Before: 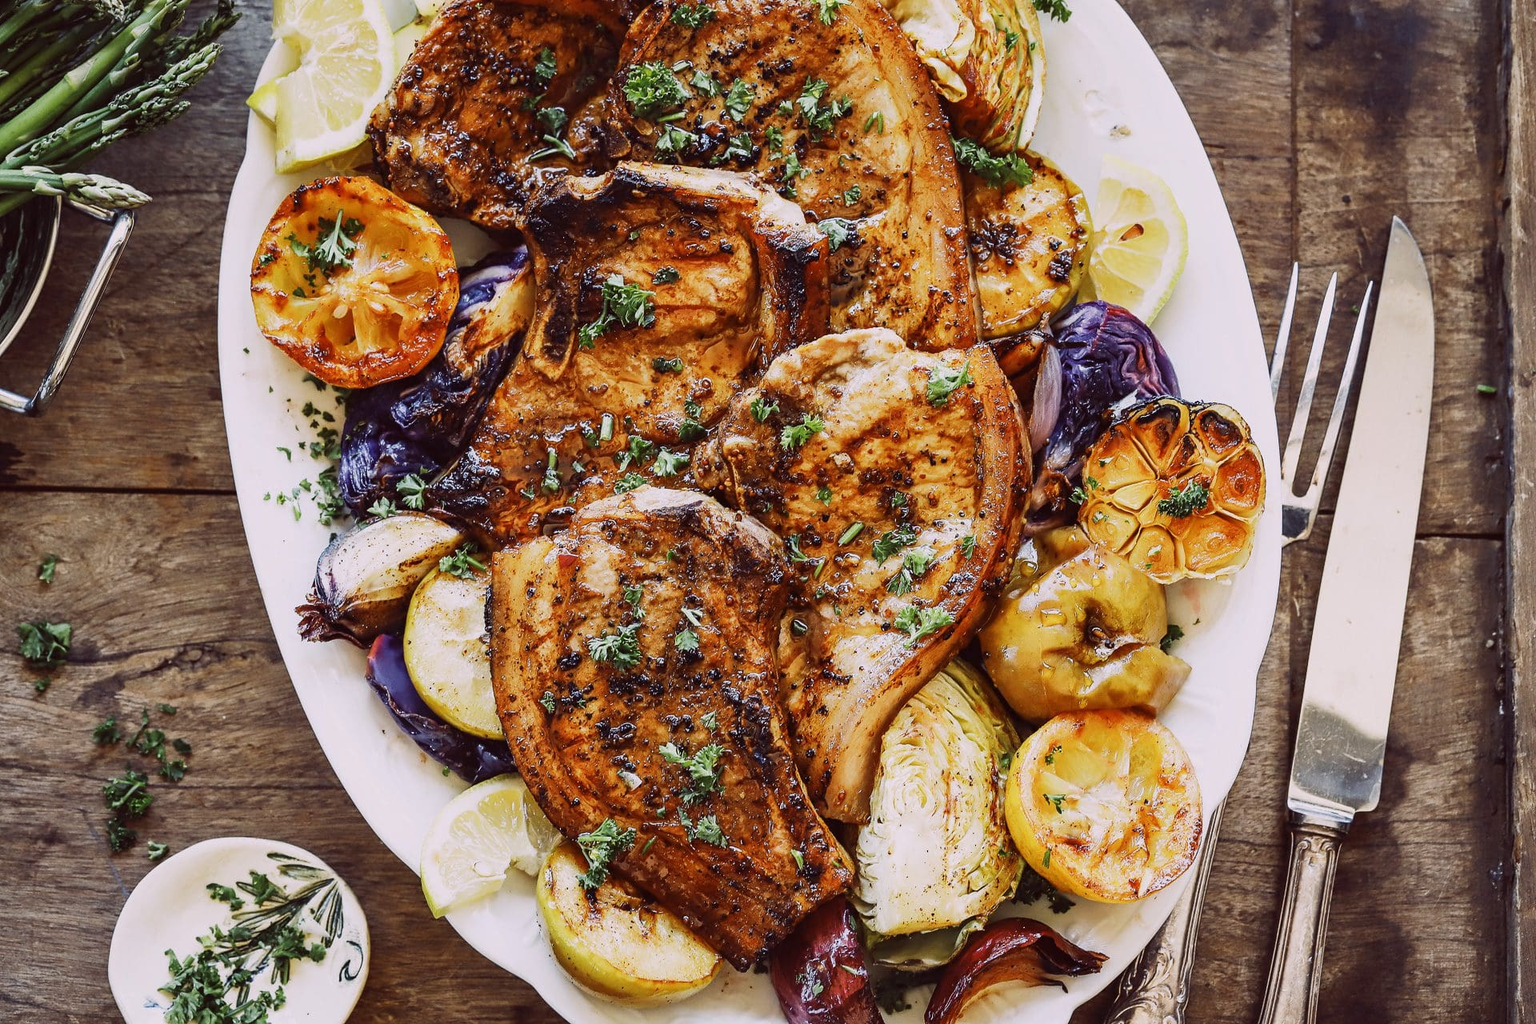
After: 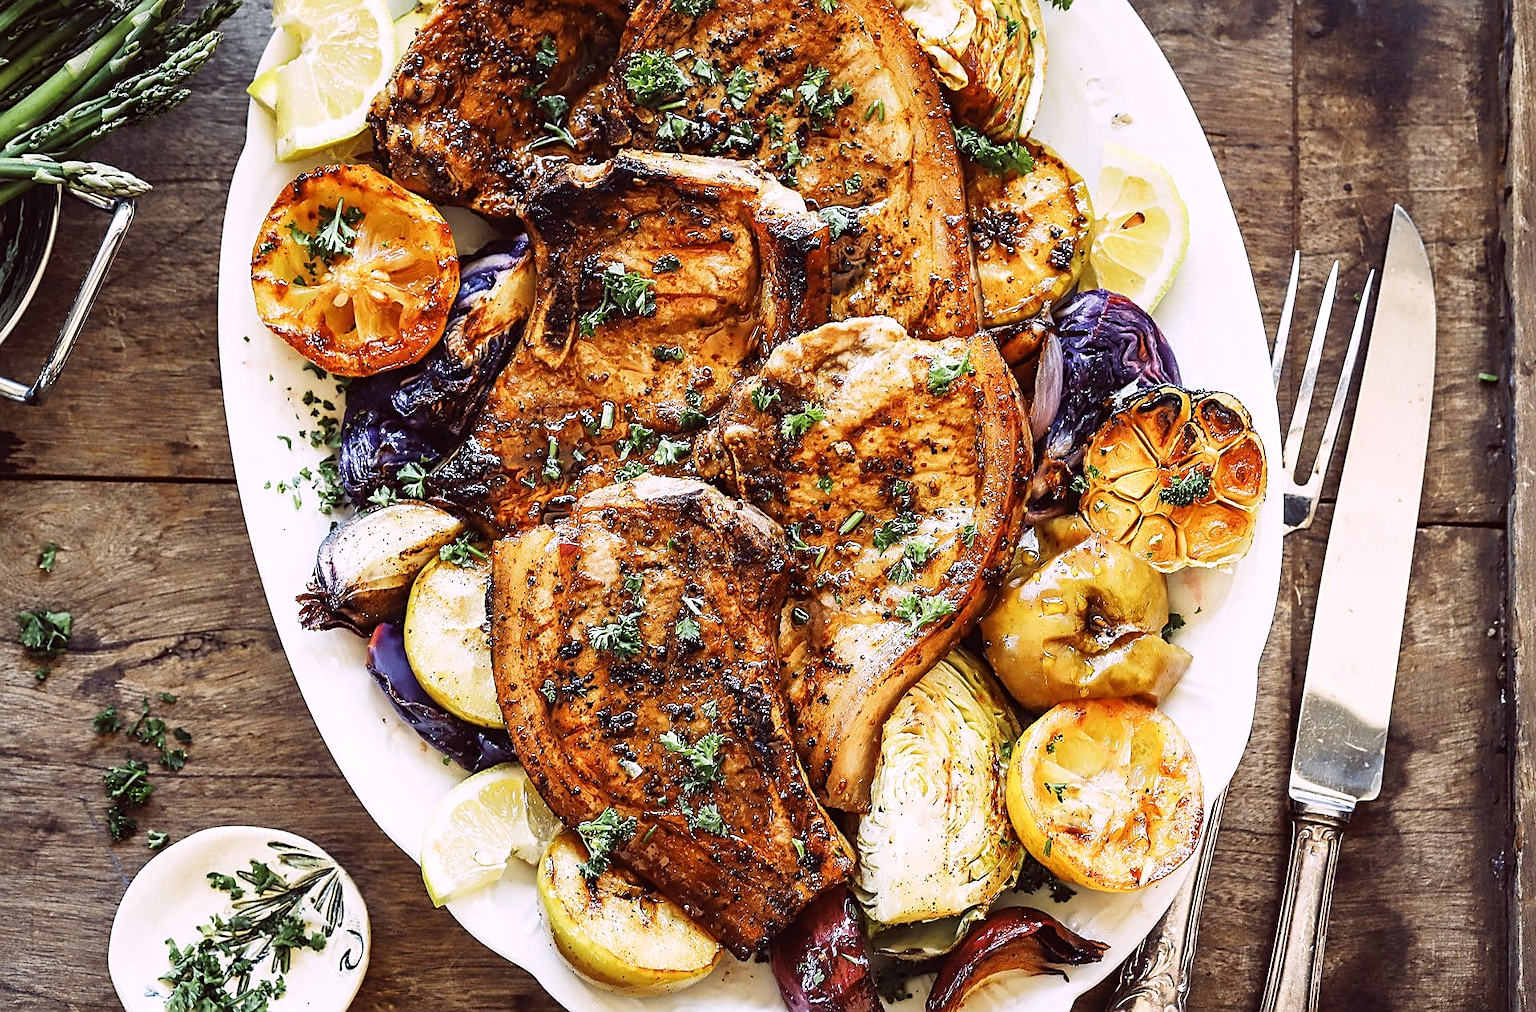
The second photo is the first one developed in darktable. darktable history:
sharpen: on, module defaults
tone equalizer: -8 EV -0.446 EV, -7 EV -0.422 EV, -6 EV -0.37 EV, -5 EV -0.194 EV, -3 EV 0.257 EV, -2 EV 0.327 EV, -1 EV 0.397 EV, +0 EV 0.395 EV
crop: top 1.192%, right 0.073%
